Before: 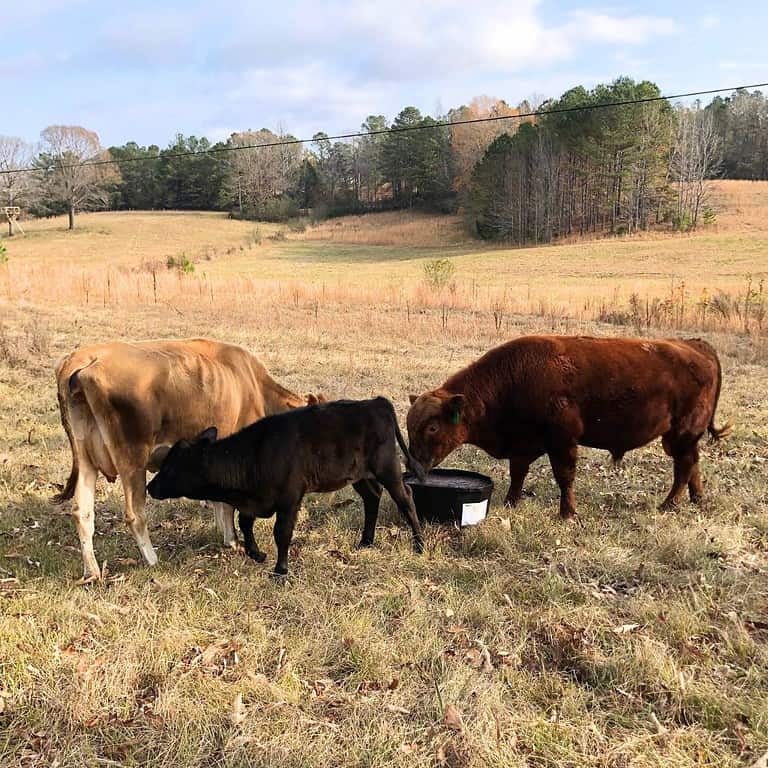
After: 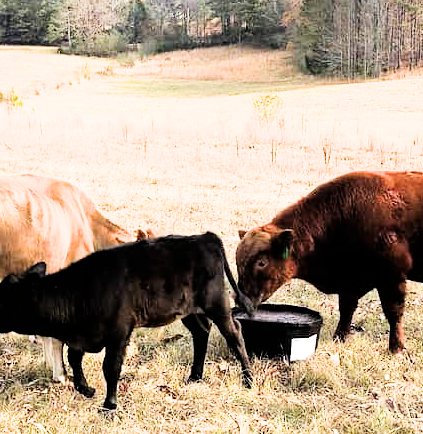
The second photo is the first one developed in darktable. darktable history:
crop and rotate: left 22.293%, top 21.583%, right 22.55%, bottom 21.864%
exposure: black level correction 0, exposure 1.739 EV, compensate highlight preservation false
filmic rgb: black relative exposure -5.05 EV, white relative exposure 4 EV, hardness 2.88, contrast 1.393, highlights saturation mix -20.17%
